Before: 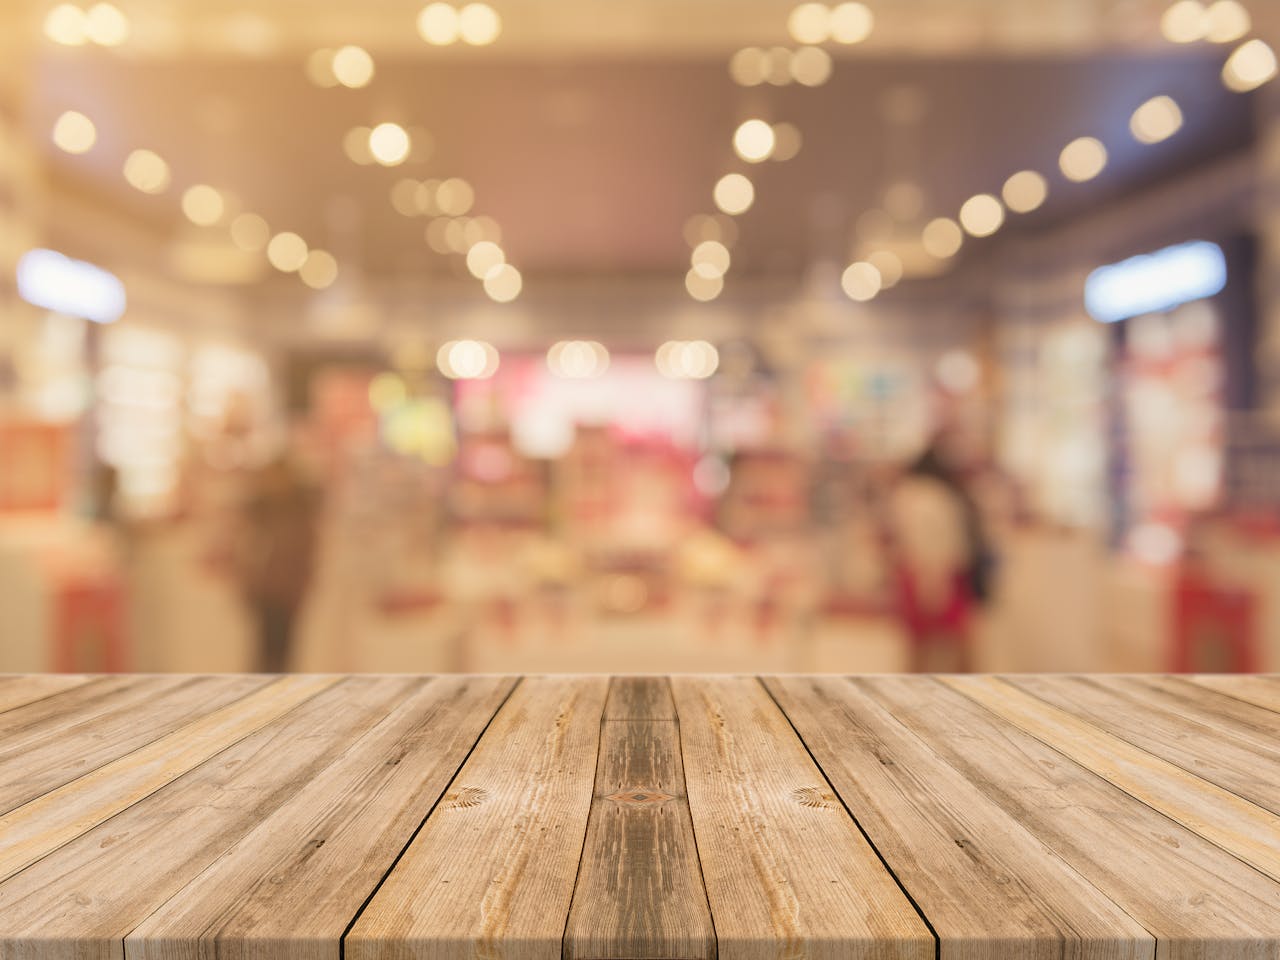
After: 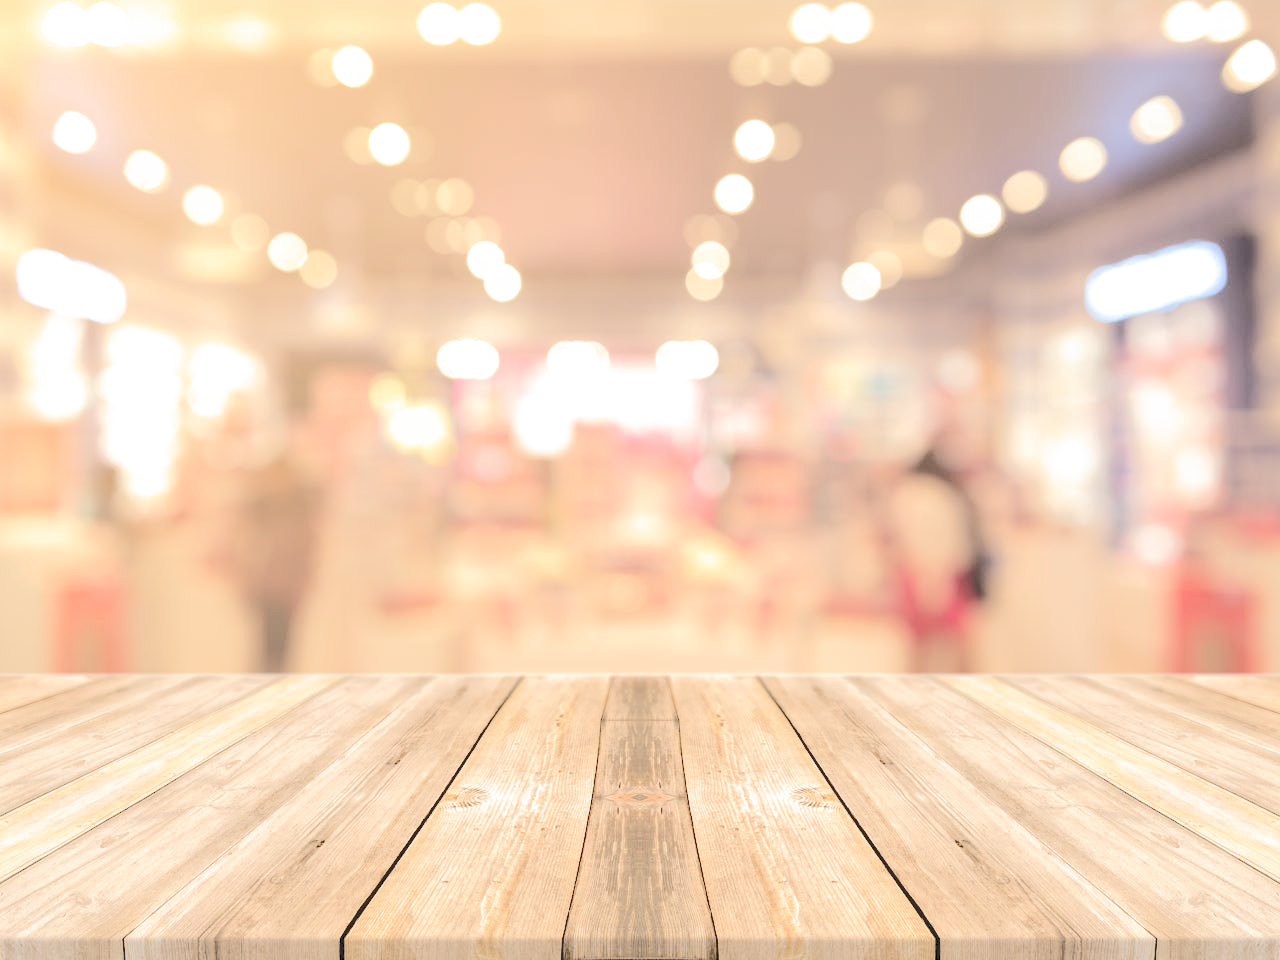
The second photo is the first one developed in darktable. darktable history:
tone curve: curves: ch0 [(0, 0) (0.003, 0.169) (0.011, 0.169) (0.025, 0.169) (0.044, 0.173) (0.069, 0.178) (0.1, 0.183) (0.136, 0.185) (0.177, 0.197) (0.224, 0.227) (0.277, 0.292) (0.335, 0.391) (0.399, 0.491) (0.468, 0.592) (0.543, 0.672) (0.623, 0.734) (0.709, 0.785) (0.801, 0.844) (0.898, 0.893) (1, 1)], color space Lab, independent channels, preserve colors none
exposure: black level correction 0.001, exposure 1.12 EV, compensate highlight preservation false
filmic rgb: black relative exposure -15.05 EV, white relative exposure 3 EV, threshold 5.98 EV, target black luminance 0%, hardness 9.34, latitude 98.6%, contrast 0.913, shadows ↔ highlights balance 0.418%, add noise in highlights 0.001, preserve chrominance no, color science v3 (2019), use custom middle-gray values true, contrast in highlights soft, enable highlight reconstruction true
color balance rgb: linear chroma grading › shadows -7.038%, linear chroma grading › highlights -6.09%, linear chroma grading › global chroma -10.043%, linear chroma grading › mid-tones -8.199%, perceptual saturation grading › global saturation 0.941%
